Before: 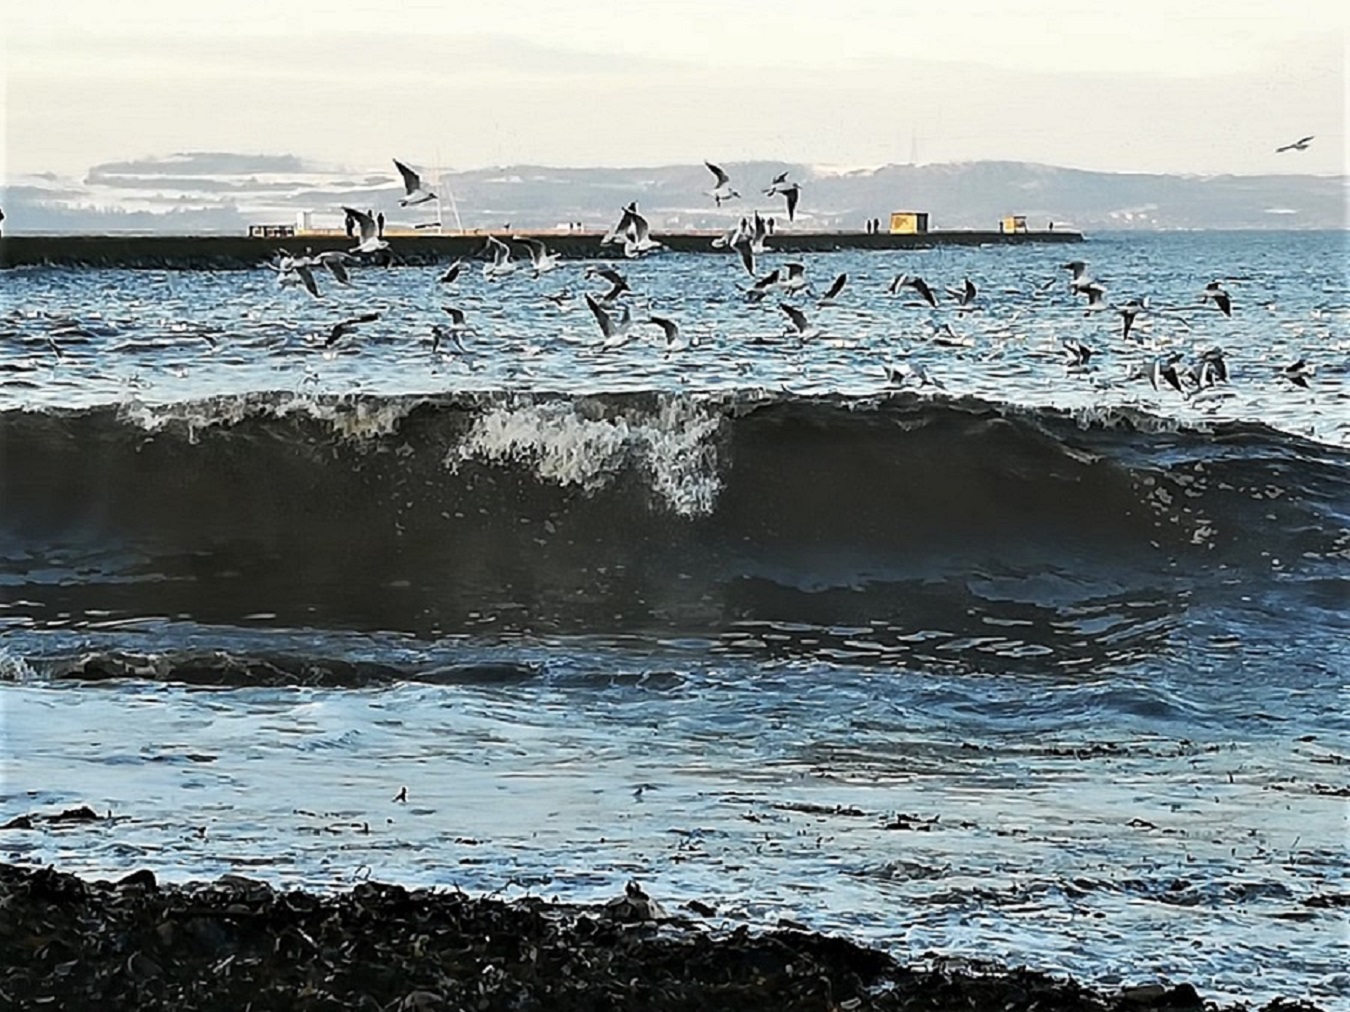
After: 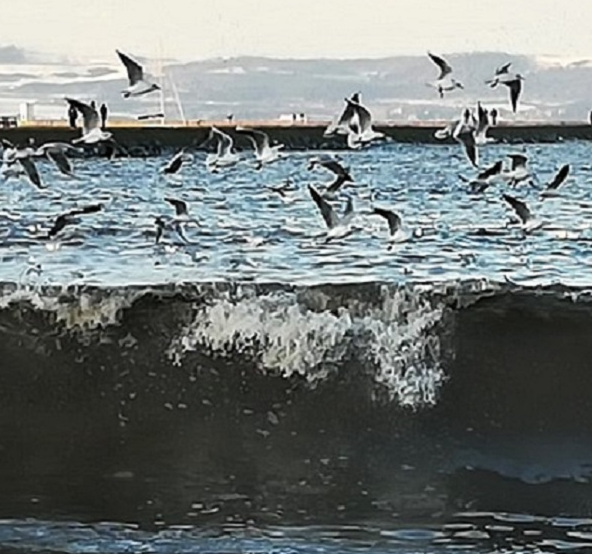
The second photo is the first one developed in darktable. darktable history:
crop: left 20.548%, top 10.799%, right 35.599%, bottom 34.365%
